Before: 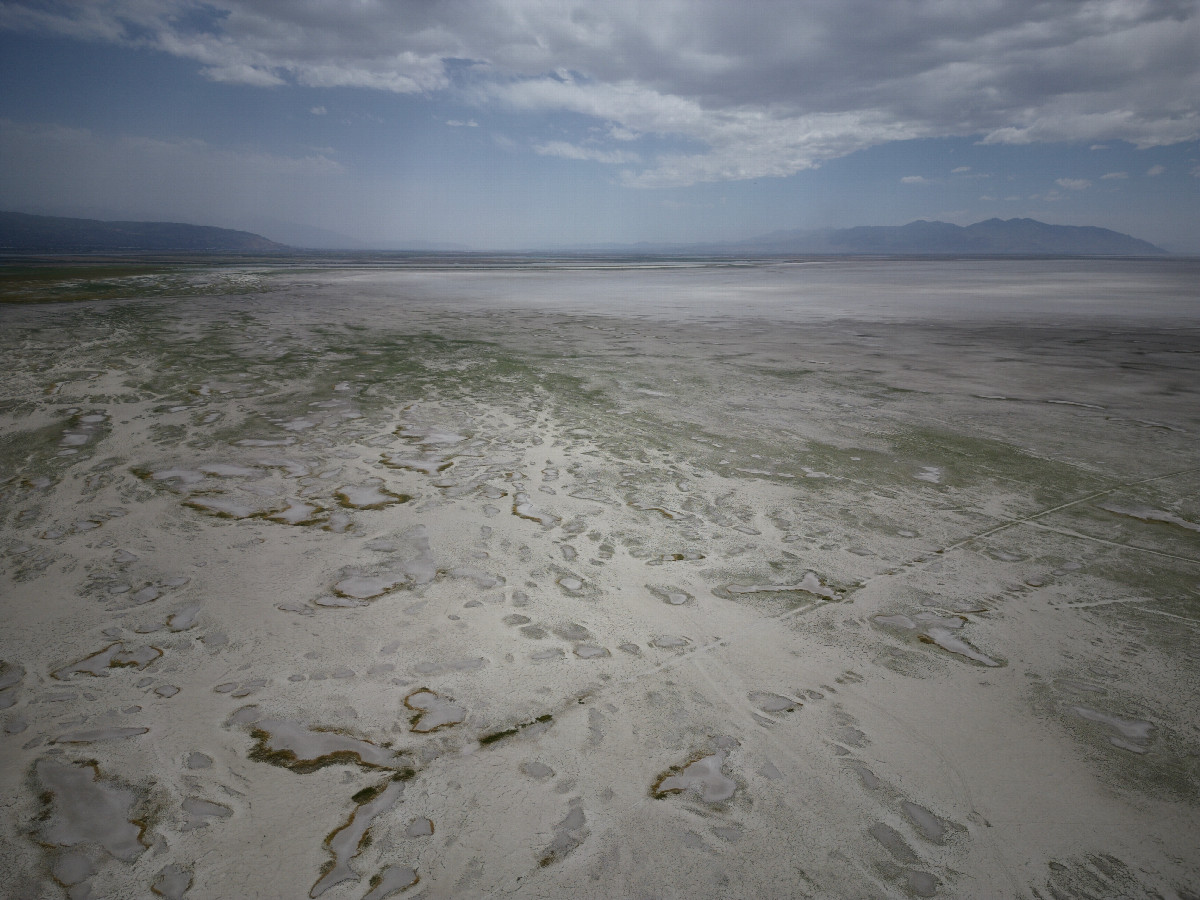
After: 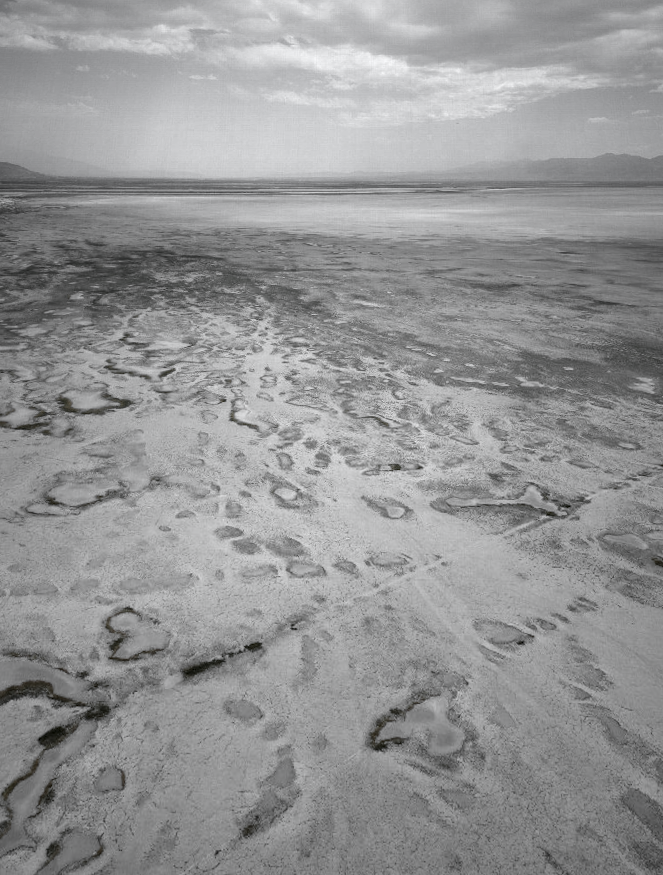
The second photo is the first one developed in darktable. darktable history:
white balance: red 0.926, green 1.003, blue 1.133
crop and rotate: left 15.754%, right 17.579%
color zones: curves: ch0 [(0, 0.613) (0.01, 0.613) (0.245, 0.448) (0.498, 0.529) (0.642, 0.665) (0.879, 0.777) (0.99, 0.613)]; ch1 [(0, 0.035) (0.121, 0.189) (0.259, 0.197) (0.415, 0.061) (0.589, 0.022) (0.732, 0.022) (0.857, 0.026) (0.991, 0.053)]
local contrast: on, module defaults
rotate and perspective: rotation 0.72°, lens shift (vertical) -0.352, lens shift (horizontal) -0.051, crop left 0.152, crop right 0.859, crop top 0.019, crop bottom 0.964
